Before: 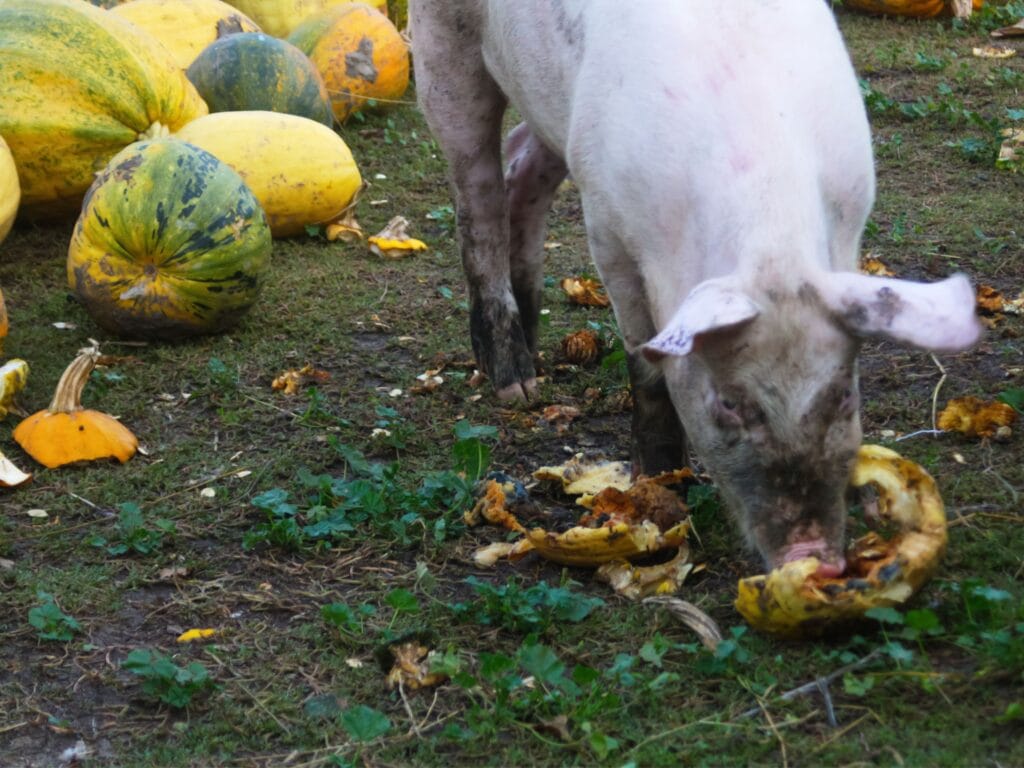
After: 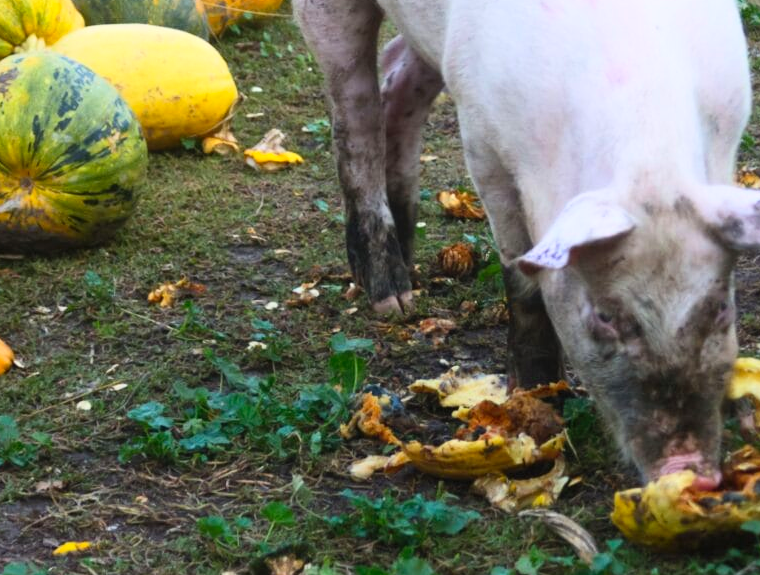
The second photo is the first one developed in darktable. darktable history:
crop and rotate: left 12.135%, top 11.363%, right 13.585%, bottom 13.748%
contrast brightness saturation: contrast 0.204, brightness 0.163, saturation 0.227
